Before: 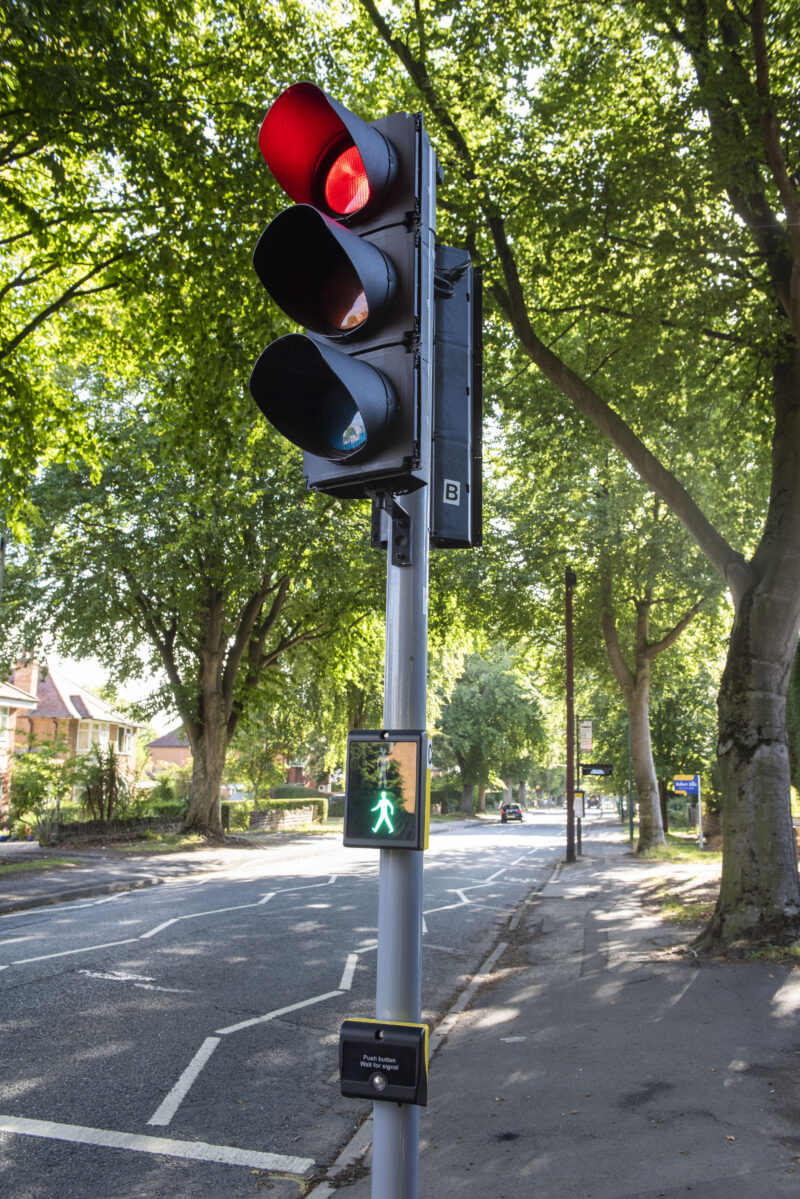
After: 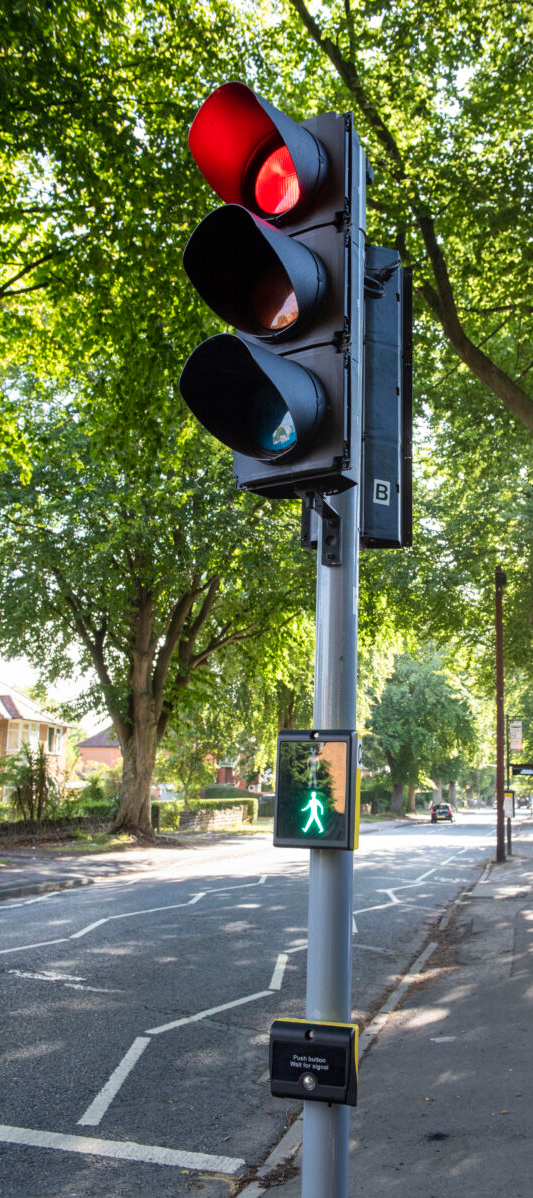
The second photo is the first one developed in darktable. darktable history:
crop and rotate: left 8.786%, right 24.548%
tone equalizer: on, module defaults
